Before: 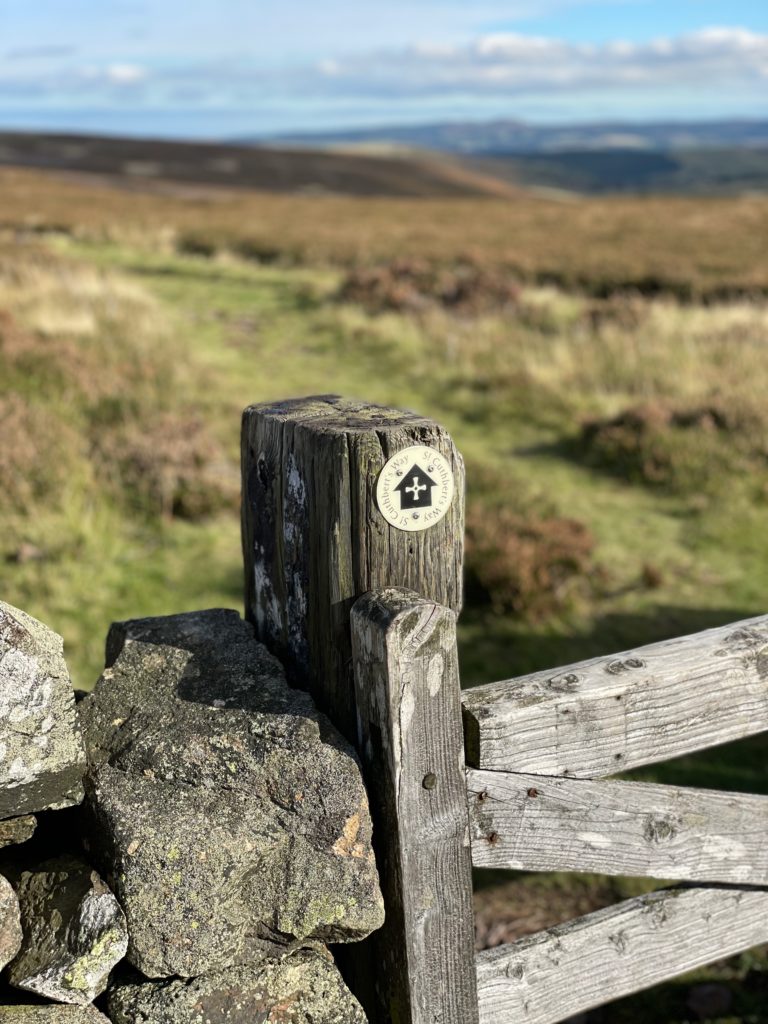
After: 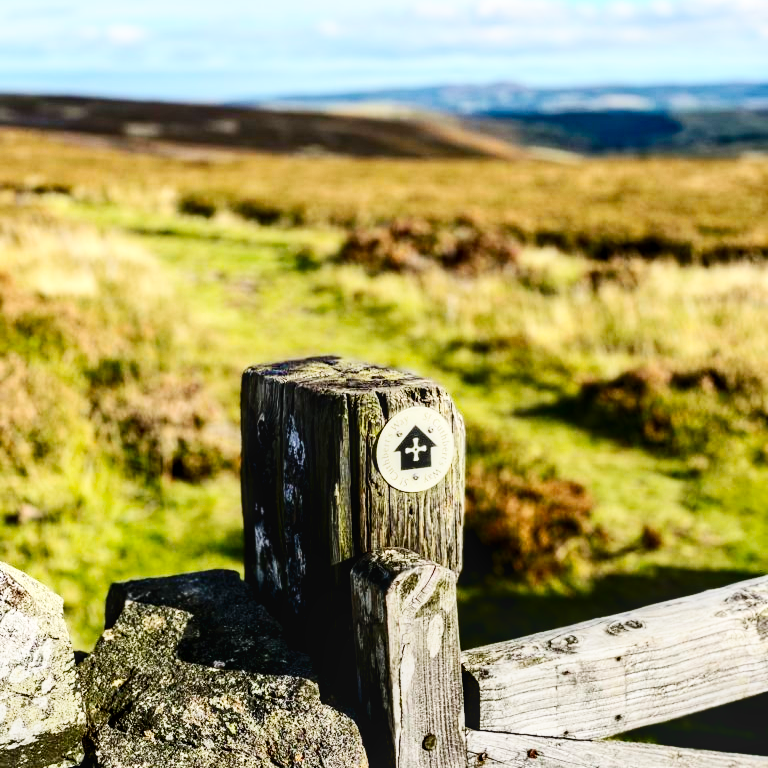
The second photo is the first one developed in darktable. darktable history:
contrast brightness saturation: contrast 0.28
exposure: black level correction 0.01, exposure 0.011 EV, compensate highlight preservation false
local contrast: on, module defaults
base curve: curves: ch0 [(0, 0) (0.036, 0.025) (0.121, 0.166) (0.206, 0.329) (0.605, 0.79) (1, 1)], preserve colors none
crop: top 3.857%, bottom 21.132%
shadows and highlights: shadows 30.86, highlights 0, soften with gaussian
color balance rgb: perceptual saturation grading › global saturation 25%, global vibrance 20%
